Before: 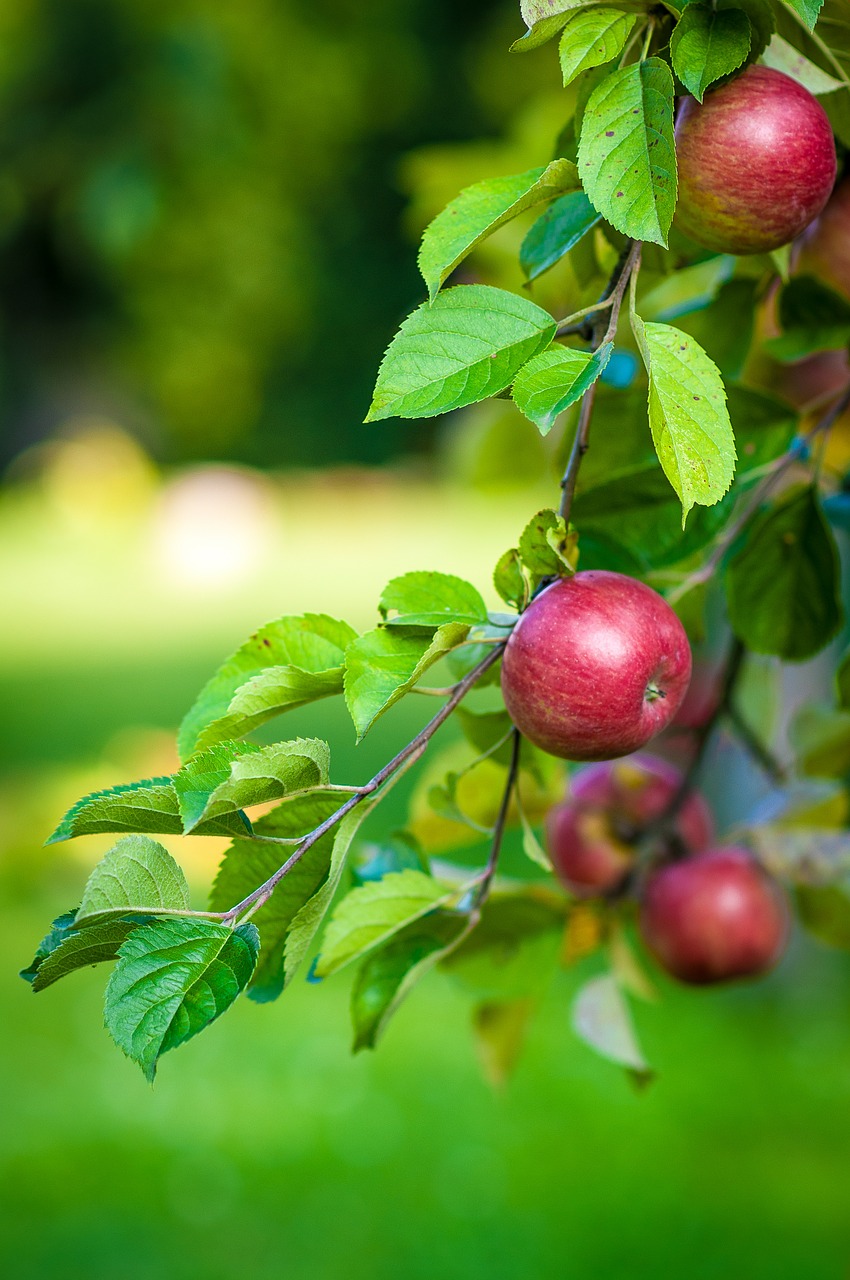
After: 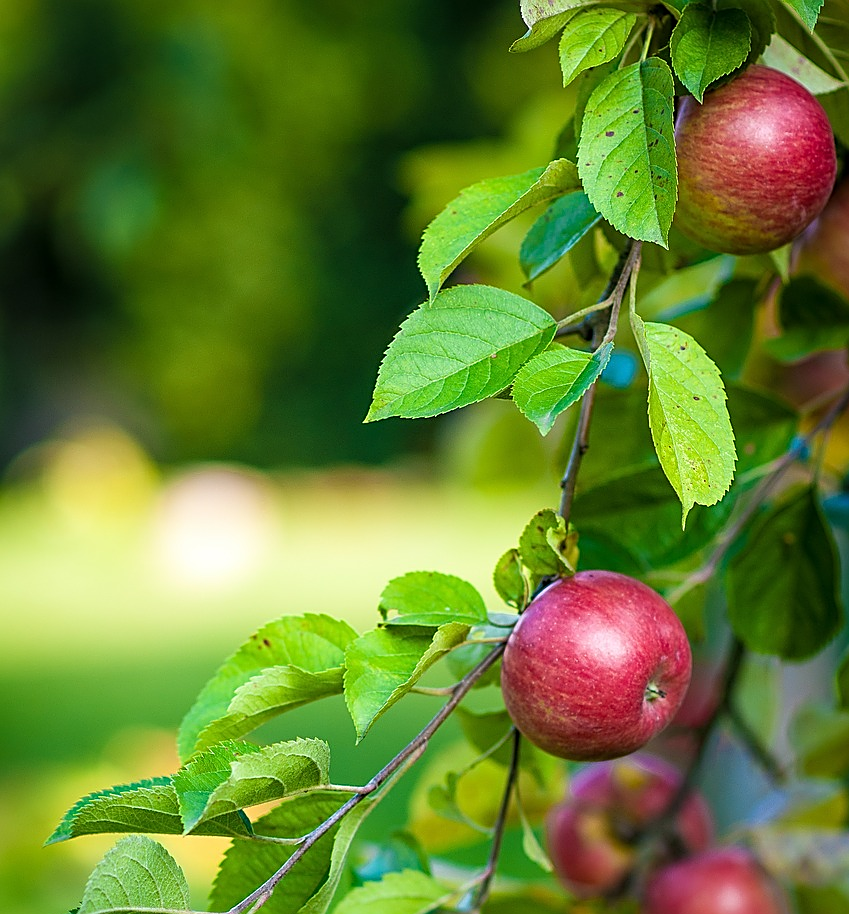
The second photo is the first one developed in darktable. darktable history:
crop: bottom 28.576%
sharpen: on, module defaults
